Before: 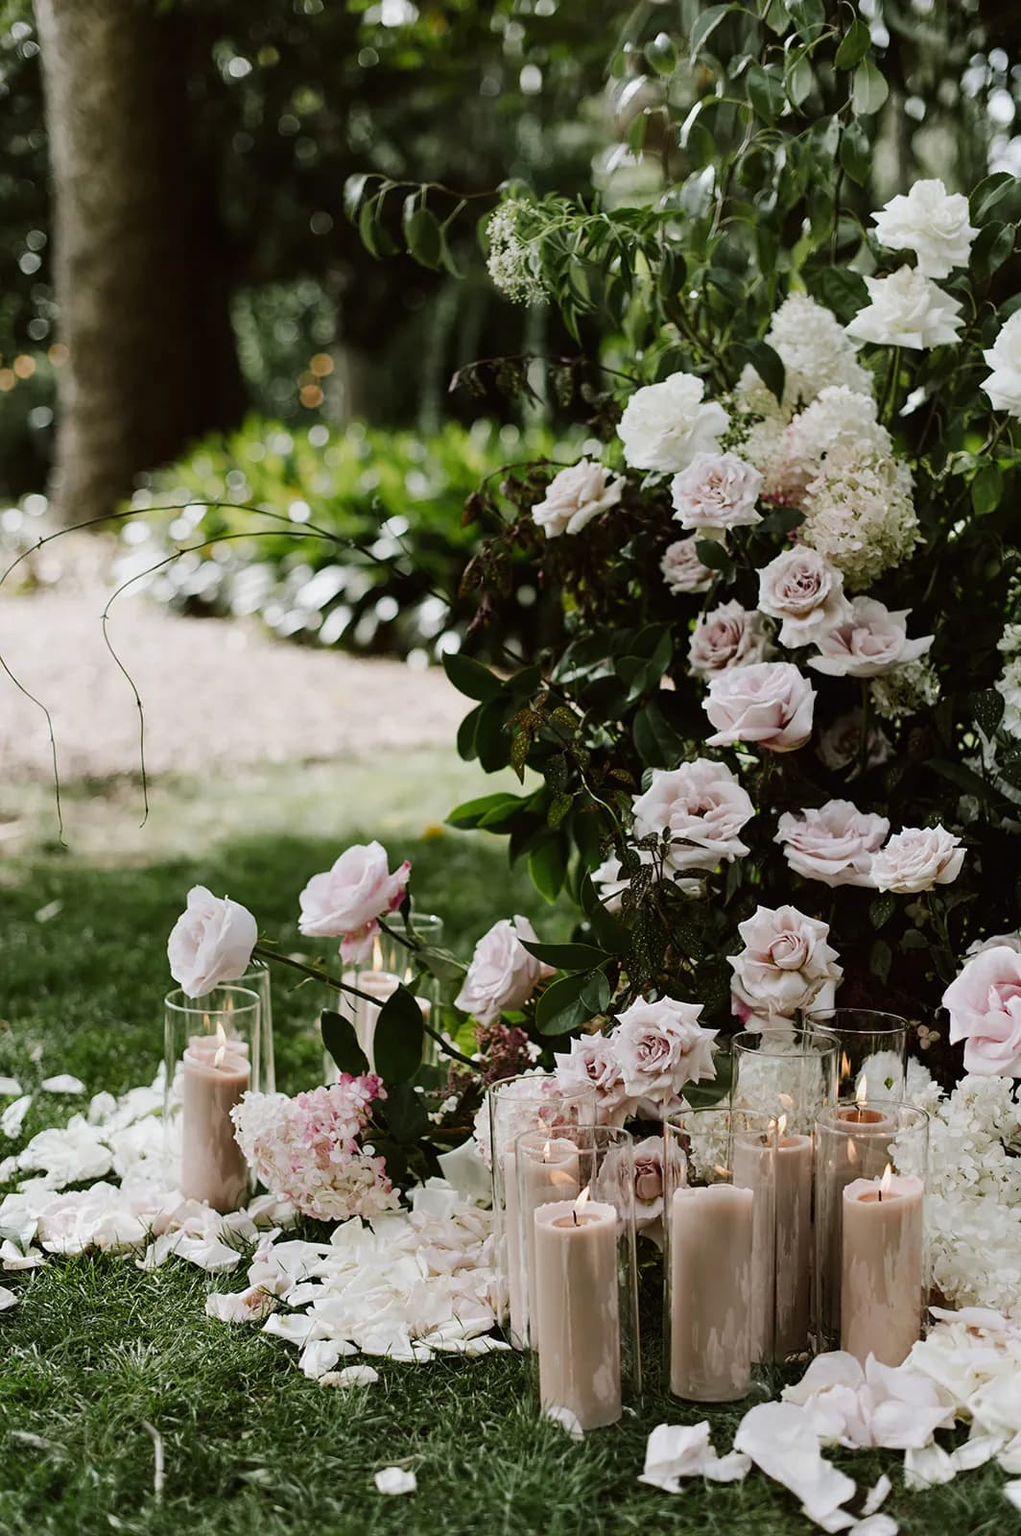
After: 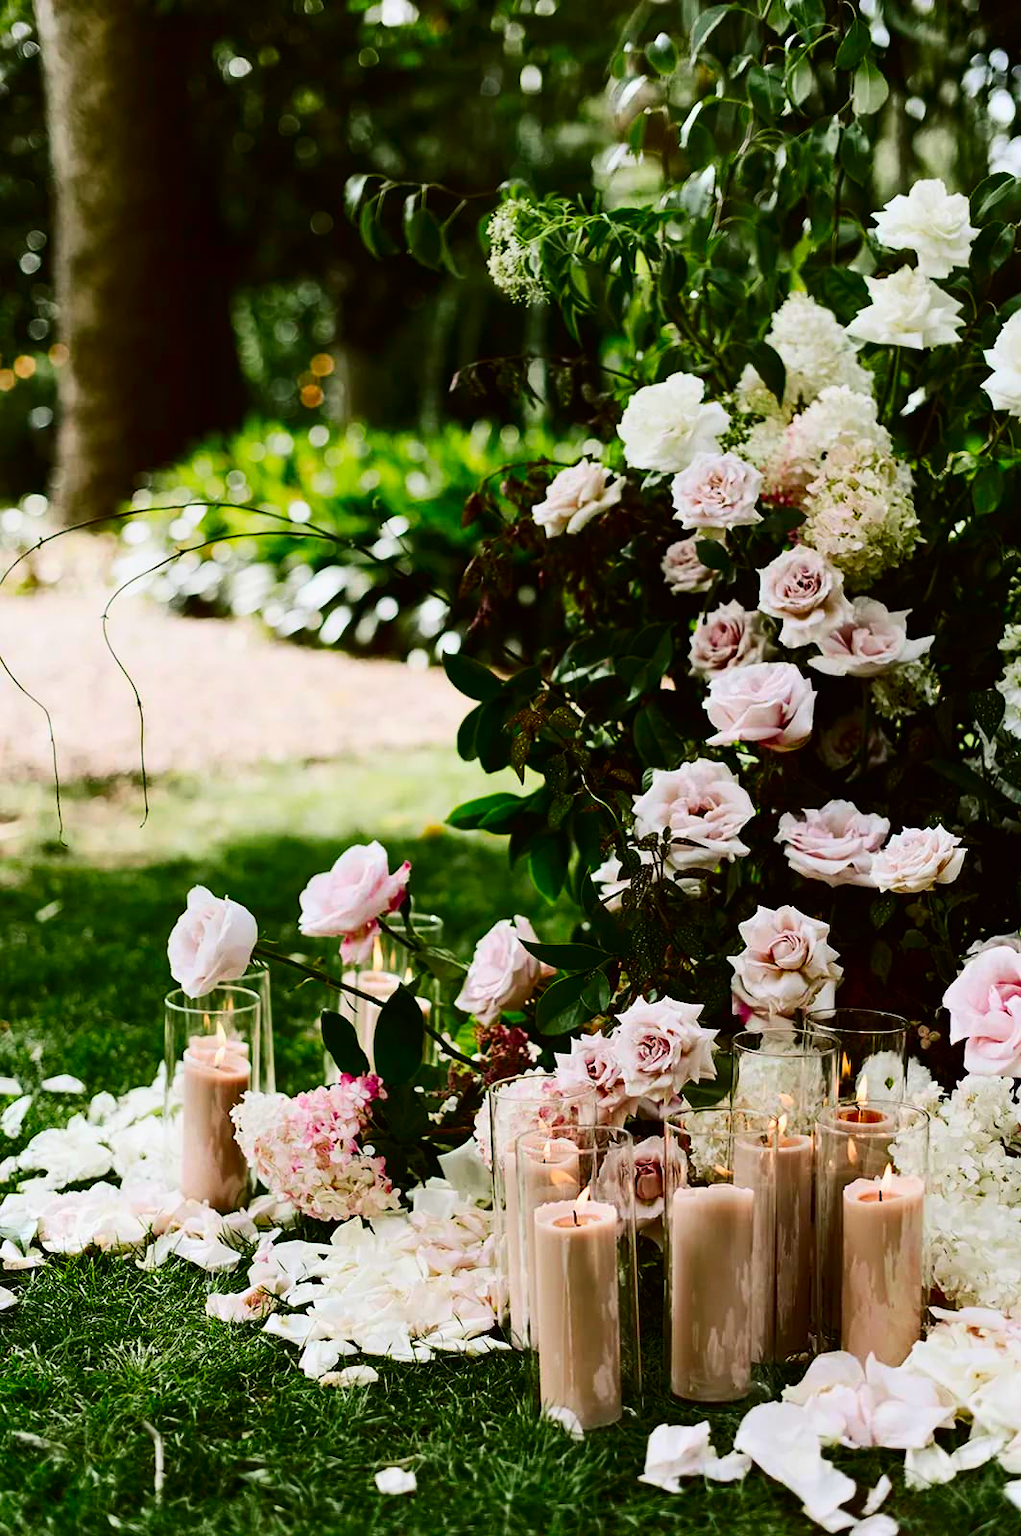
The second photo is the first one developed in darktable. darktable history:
contrast brightness saturation: contrast 0.26, brightness 0.02, saturation 0.87
white balance: emerald 1
